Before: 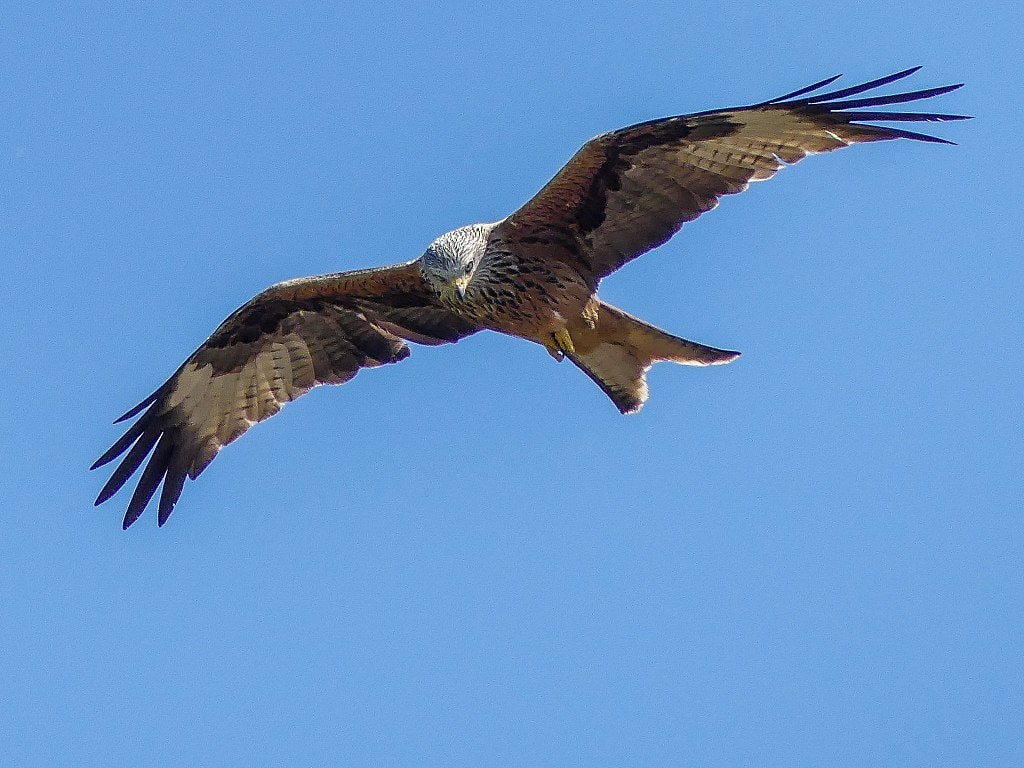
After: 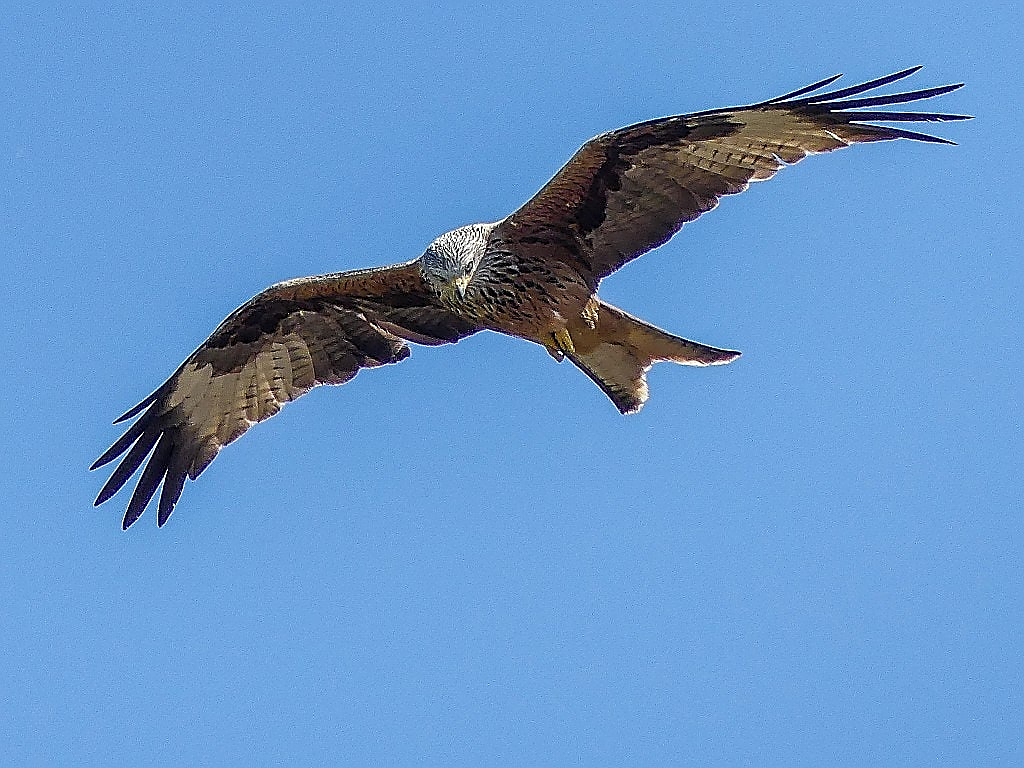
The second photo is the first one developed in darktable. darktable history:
sharpen: radius 1.416, amount 1.248, threshold 0.671
